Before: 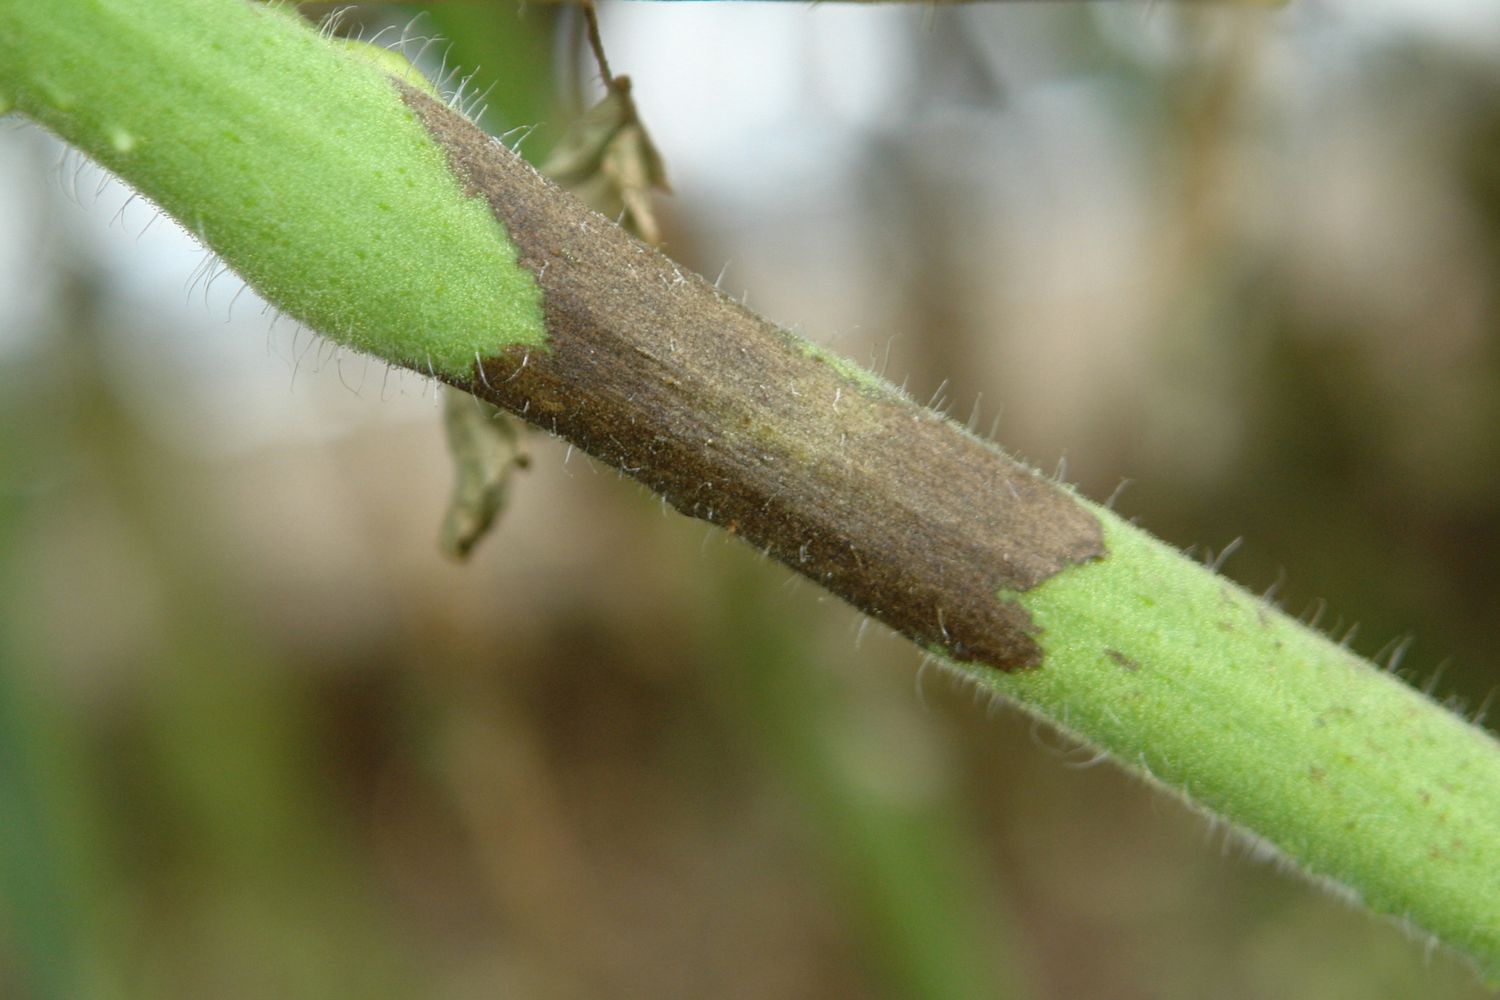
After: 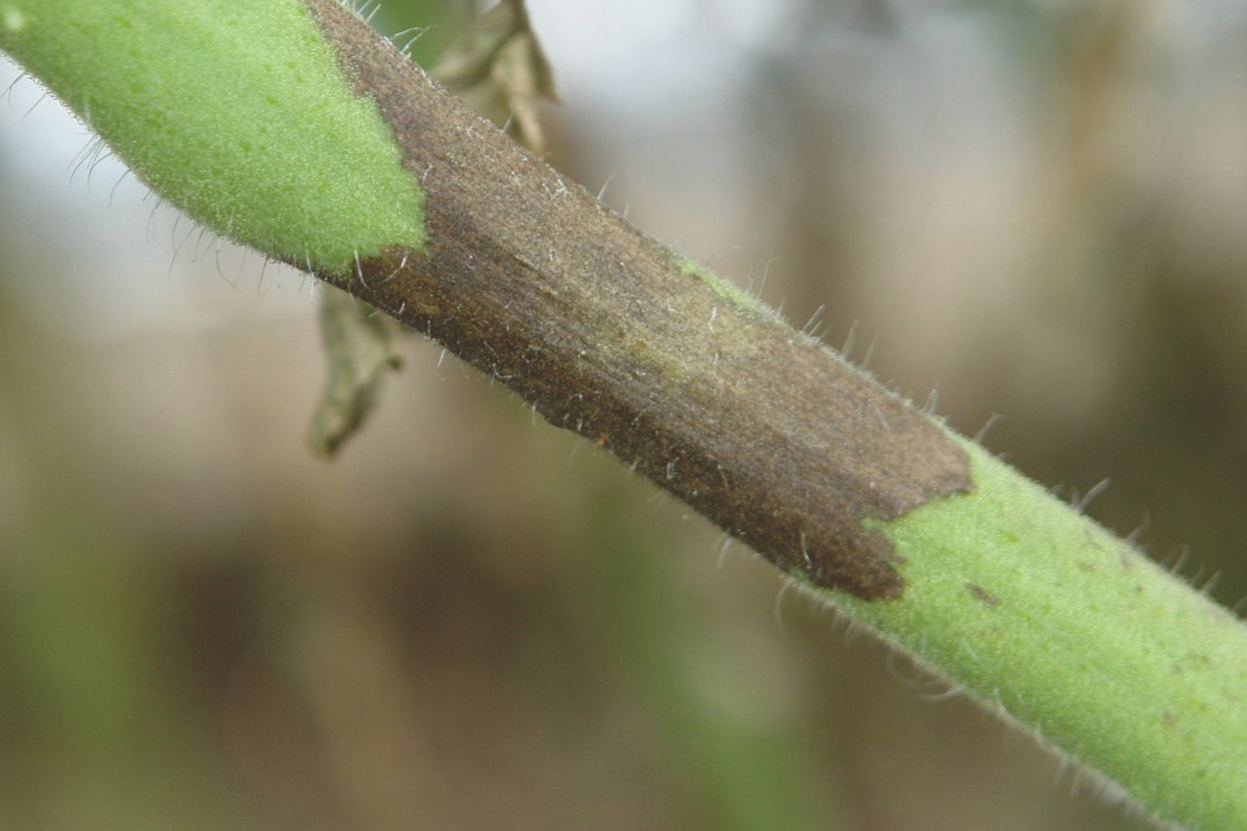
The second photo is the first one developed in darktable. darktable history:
color balance: lift [1.01, 1, 1, 1], gamma [1.097, 1, 1, 1], gain [0.85, 1, 1, 1]
crop and rotate: angle -3.27°, left 5.211%, top 5.211%, right 4.607%, bottom 4.607%
white balance: emerald 1
color correction: saturation 0.98
